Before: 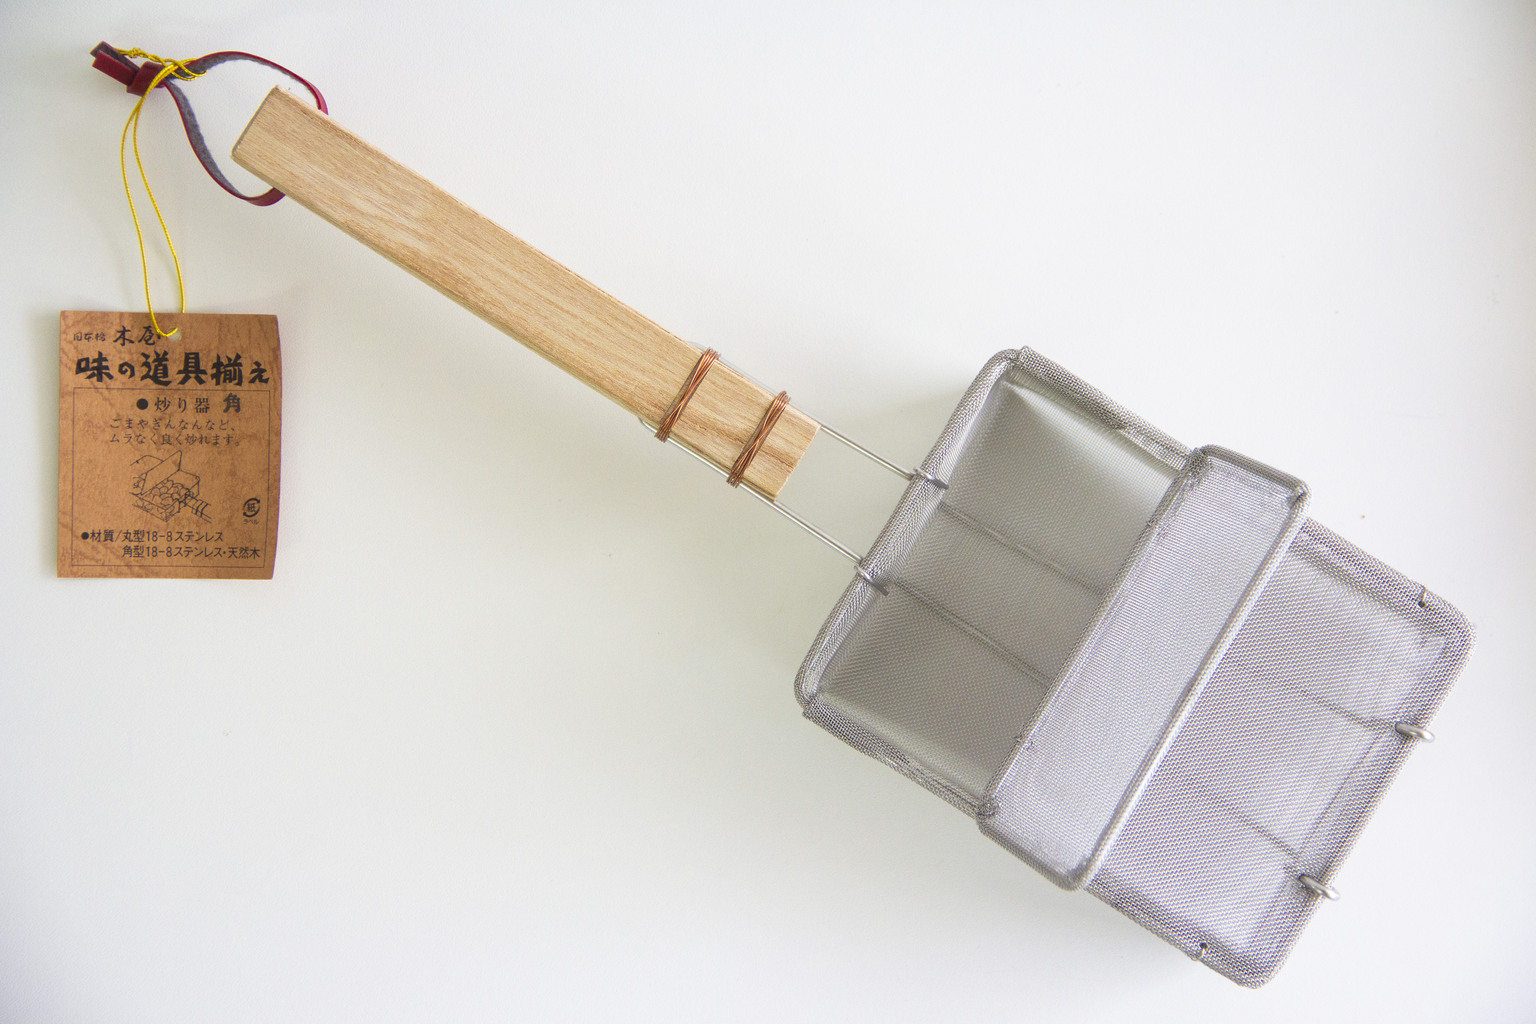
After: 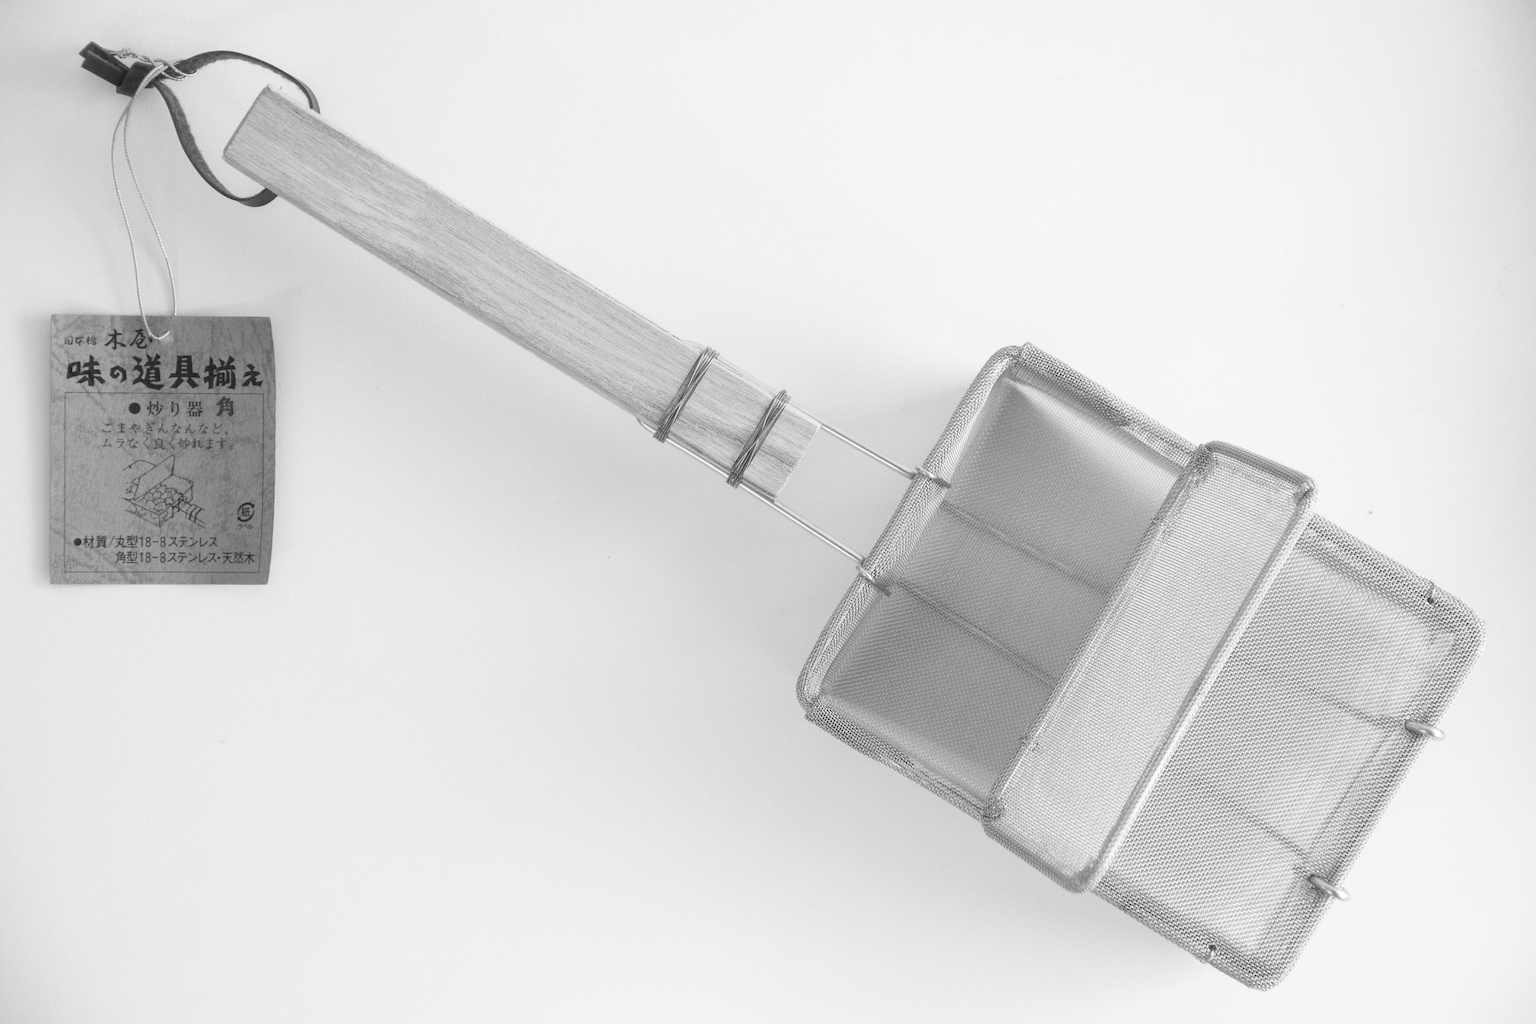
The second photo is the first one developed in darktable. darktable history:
color balance rgb: perceptual saturation grading › global saturation 20%, perceptual saturation grading › highlights -25%, perceptual saturation grading › shadows 25%
monochrome: size 1
rotate and perspective: rotation -0.45°, automatic cropping original format, crop left 0.008, crop right 0.992, crop top 0.012, crop bottom 0.988
contrast brightness saturation: contrast 0.05, brightness 0.06, saturation 0.01
